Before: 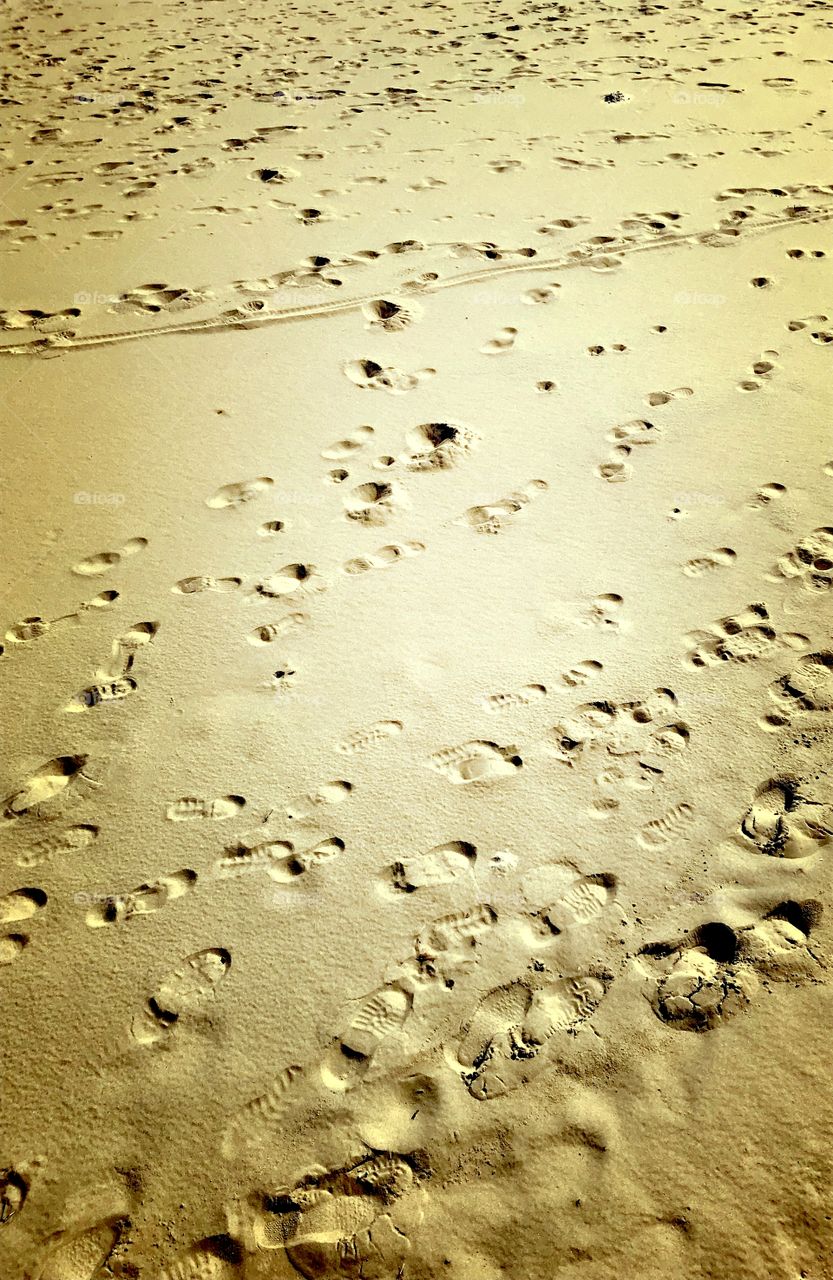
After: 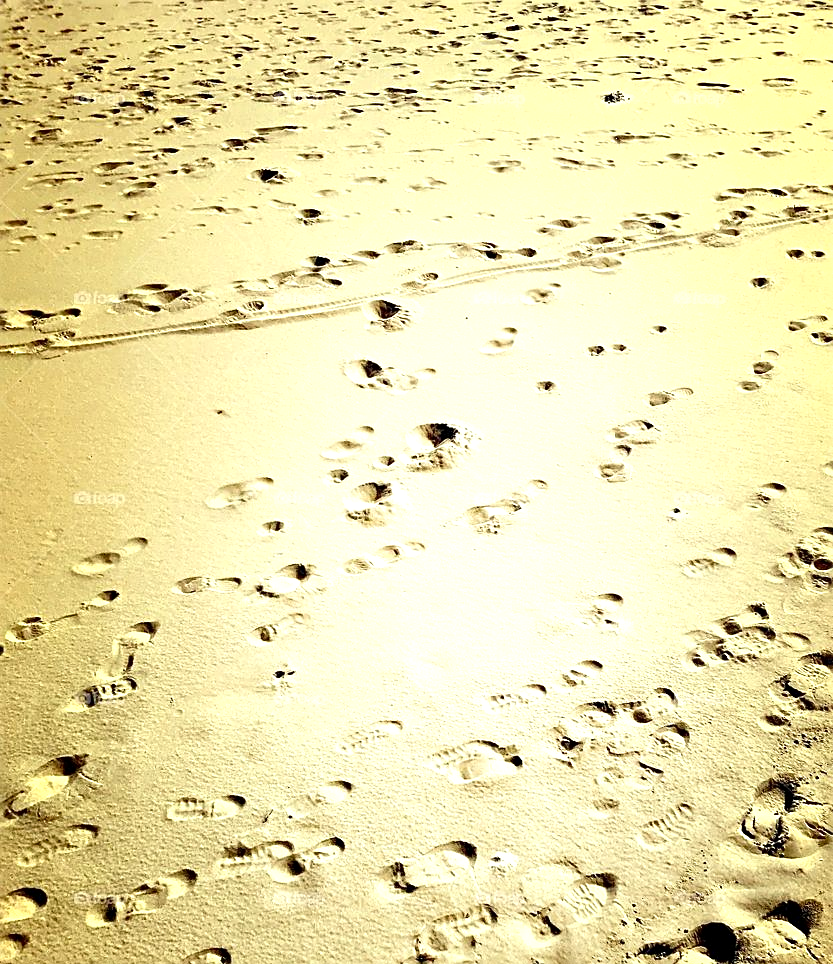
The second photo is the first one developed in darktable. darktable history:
exposure: black level correction 0.001, exposure 0.498 EV, compensate highlight preservation false
contrast brightness saturation: contrast 0.073
crop: bottom 24.674%
sharpen: on, module defaults
color calibration: illuminant same as pipeline (D50), adaptation XYZ, x 0.346, y 0.359, temperature 5020.88 K
